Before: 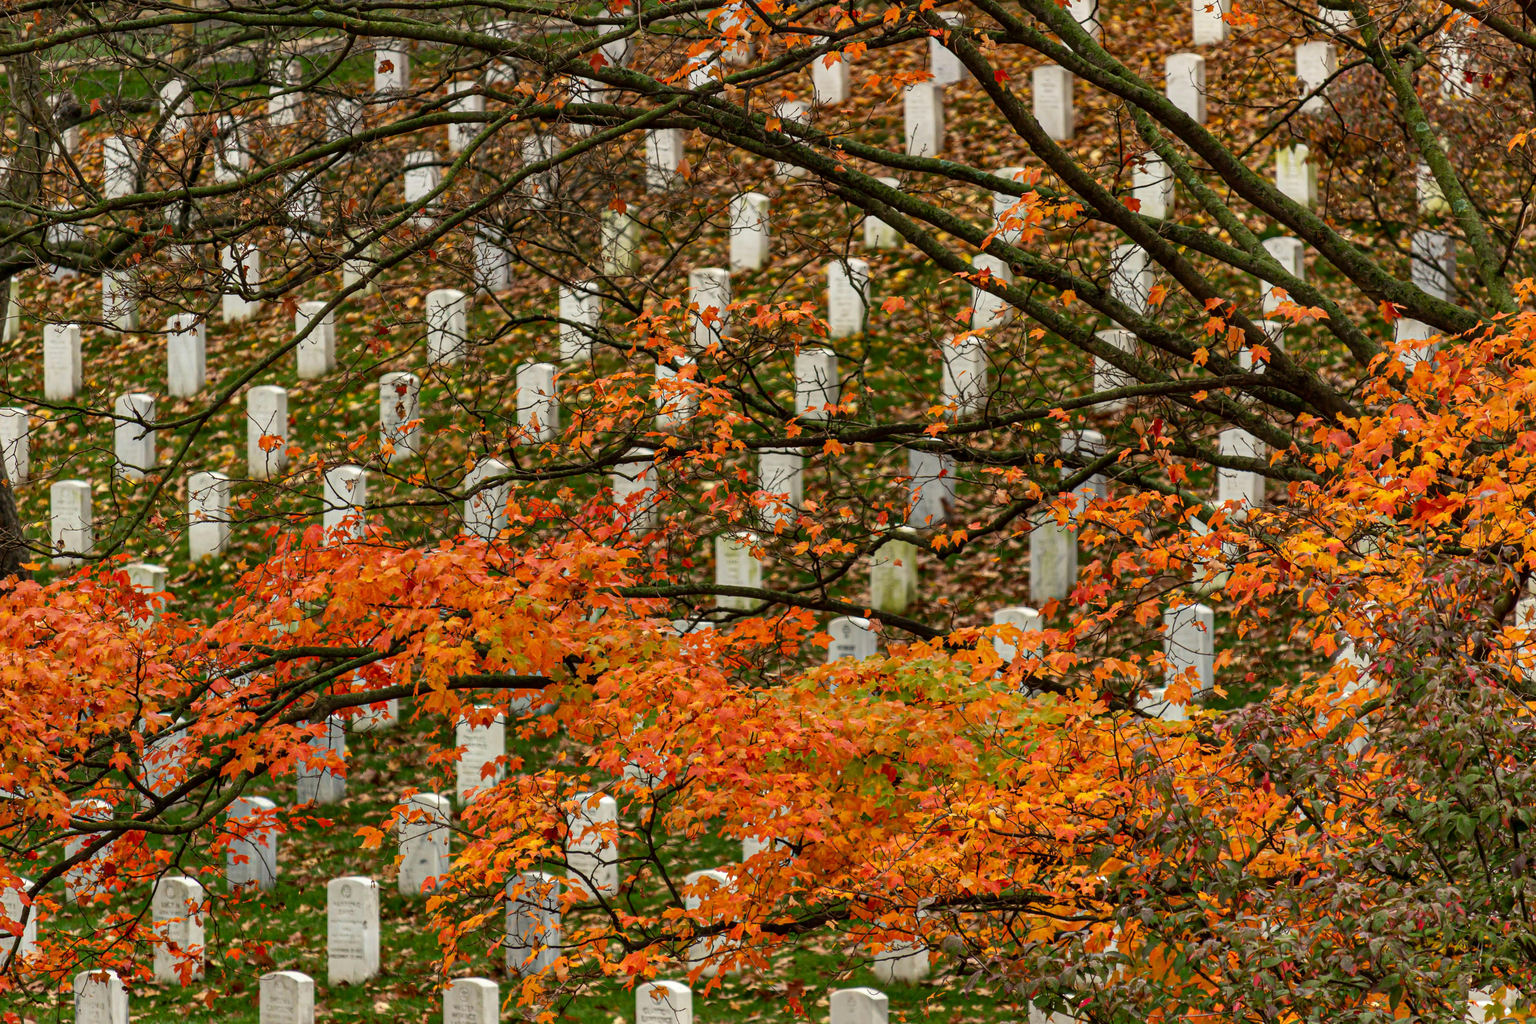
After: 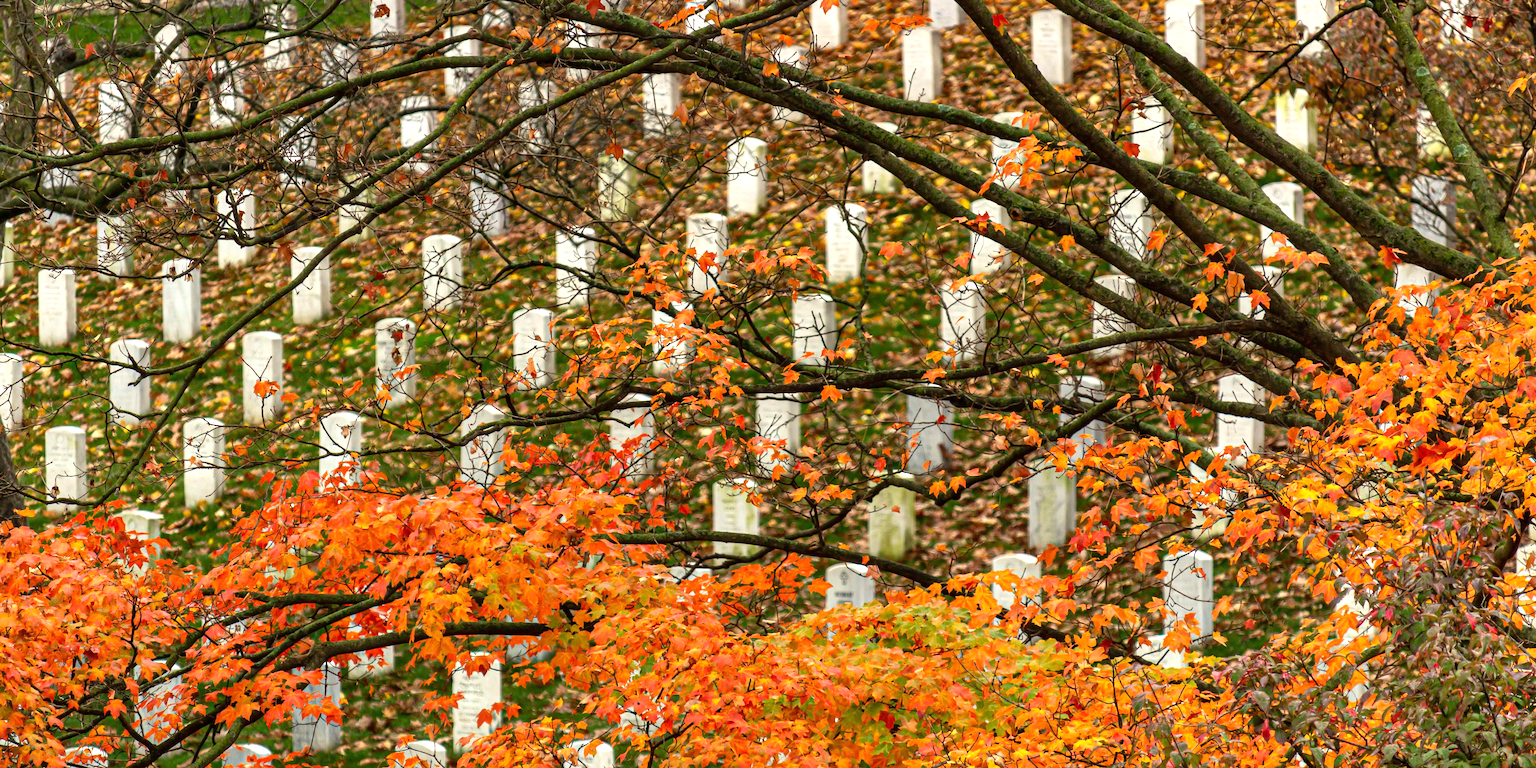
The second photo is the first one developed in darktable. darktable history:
exposure: black level correction 0, exposure 0.7 EV, compensate exposure bias true, compensate highlight preservation false
crop: left 0.387%, top 5.469%, bottom 19.809%
